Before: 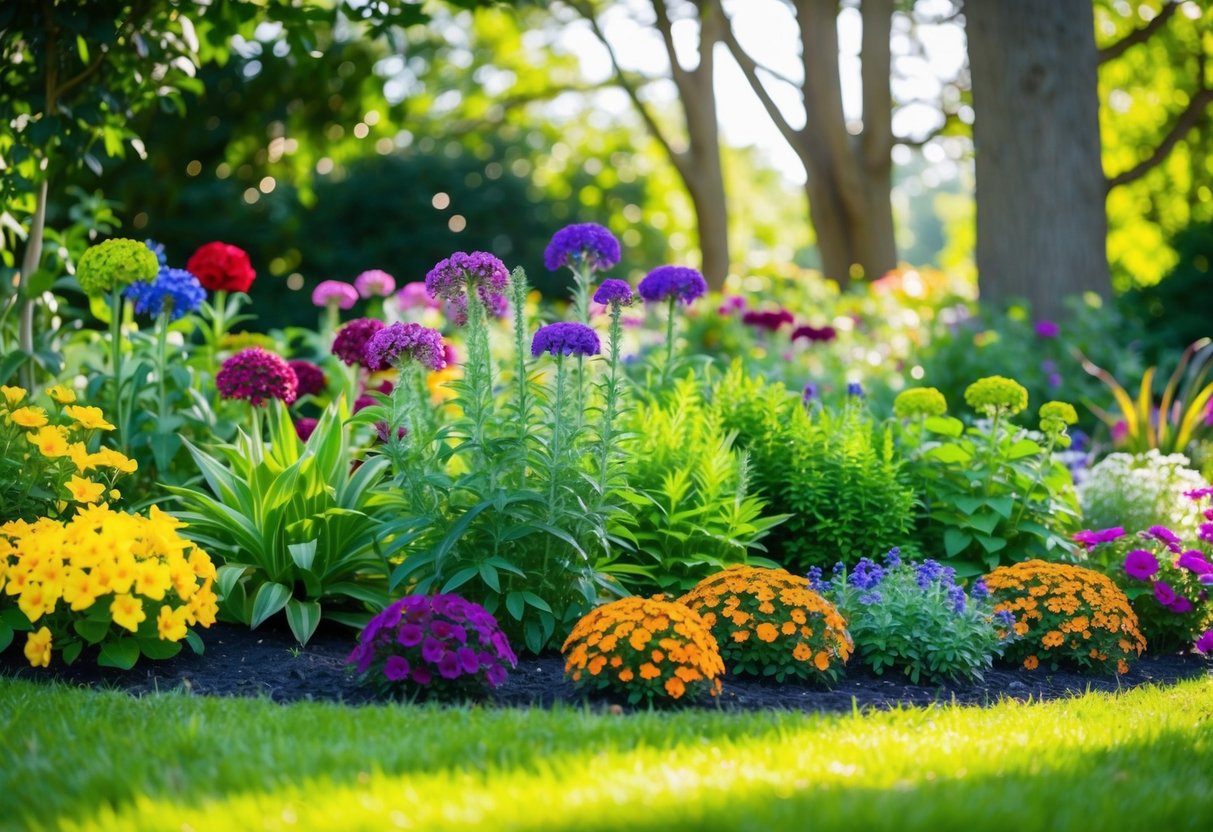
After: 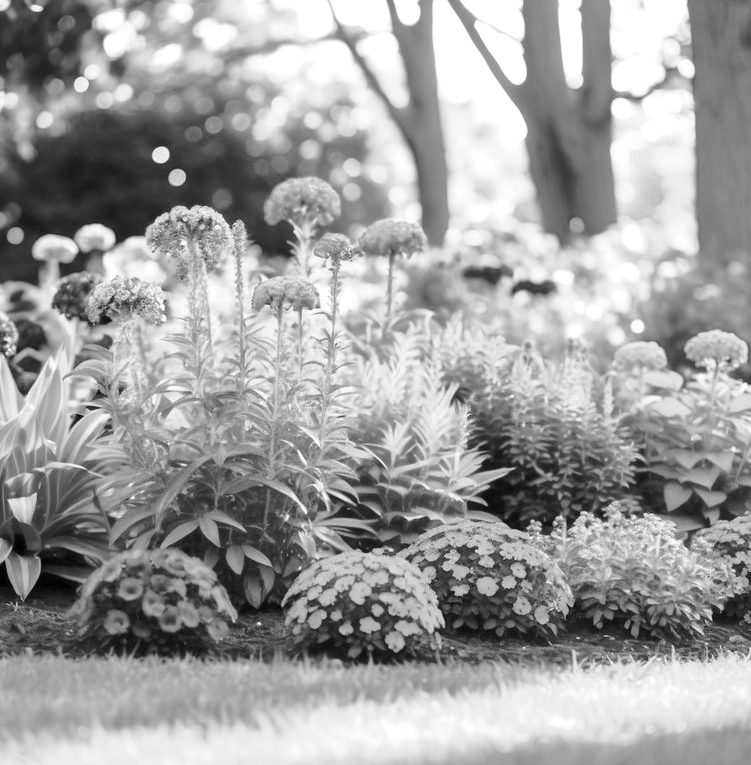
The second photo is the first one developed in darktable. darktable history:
crop and rotate: left 23.107%, top 5.64%, right 14.935%, bottom 2.323%
color correction: highlights b* 0.05, saturation 1.09
shadows and highlights: on, module defaults
contrast brightness saturation: contrast 0.06, brightness -0.007, saturation -0.241
color calibration: output gray [0.267, 0.423, 0.261, 0], illuminant custom, x 0.46, y 0.428, temperature 2607.65 K
base curve: curves: ch0 [(0, 0) (0.032, 0.037) (0.105, 0.228) (0.435, 0.76) (0.856, 0.983) (1, 1)], preserve colors none
